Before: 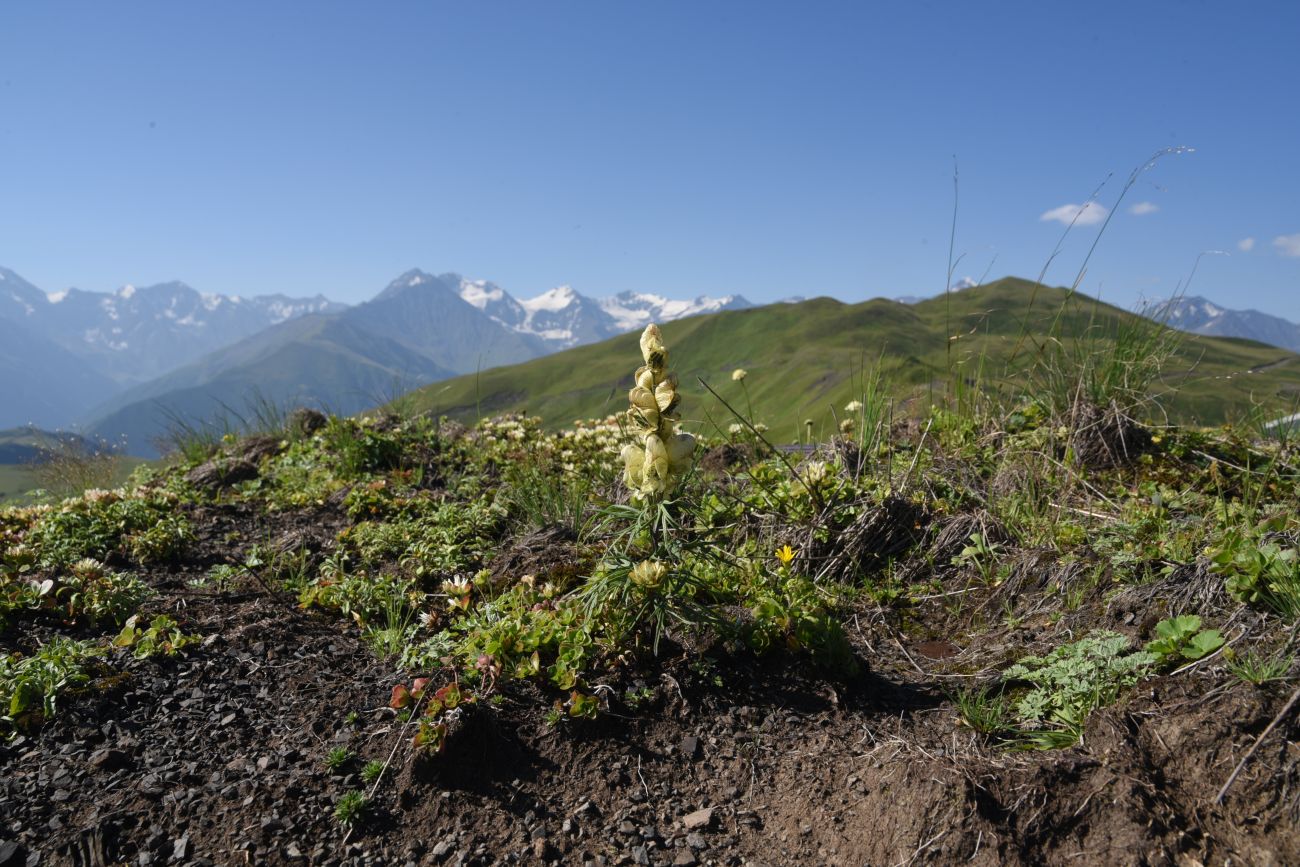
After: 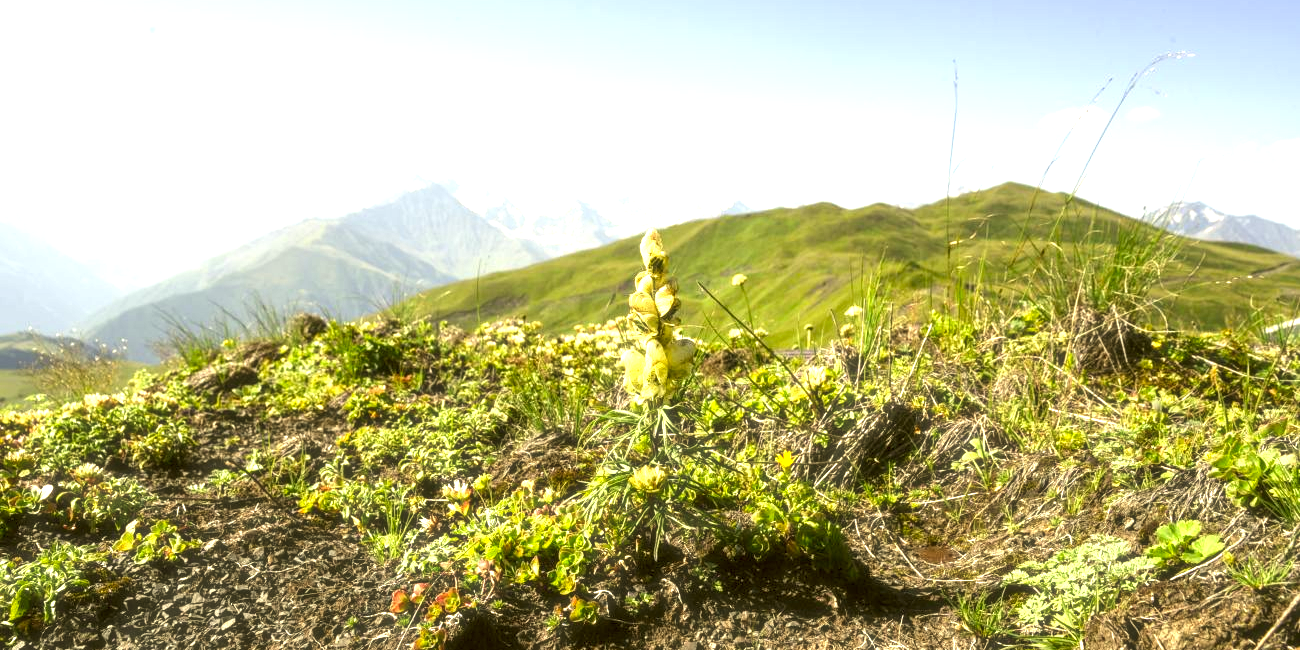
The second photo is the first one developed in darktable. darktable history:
exposure: black level correction 0.001, exposure 1.734 EV, compensate highlight preservation false
crop: top 11.008%, bottom 13.946%
local contrast: on, module defaults
haze removal: strength -0.099, compatibility mode true, adaptive false
color correction: highlights a* 0.096, highlights b* 29.43, shadows a* -0.222, shadows b* 21.16
